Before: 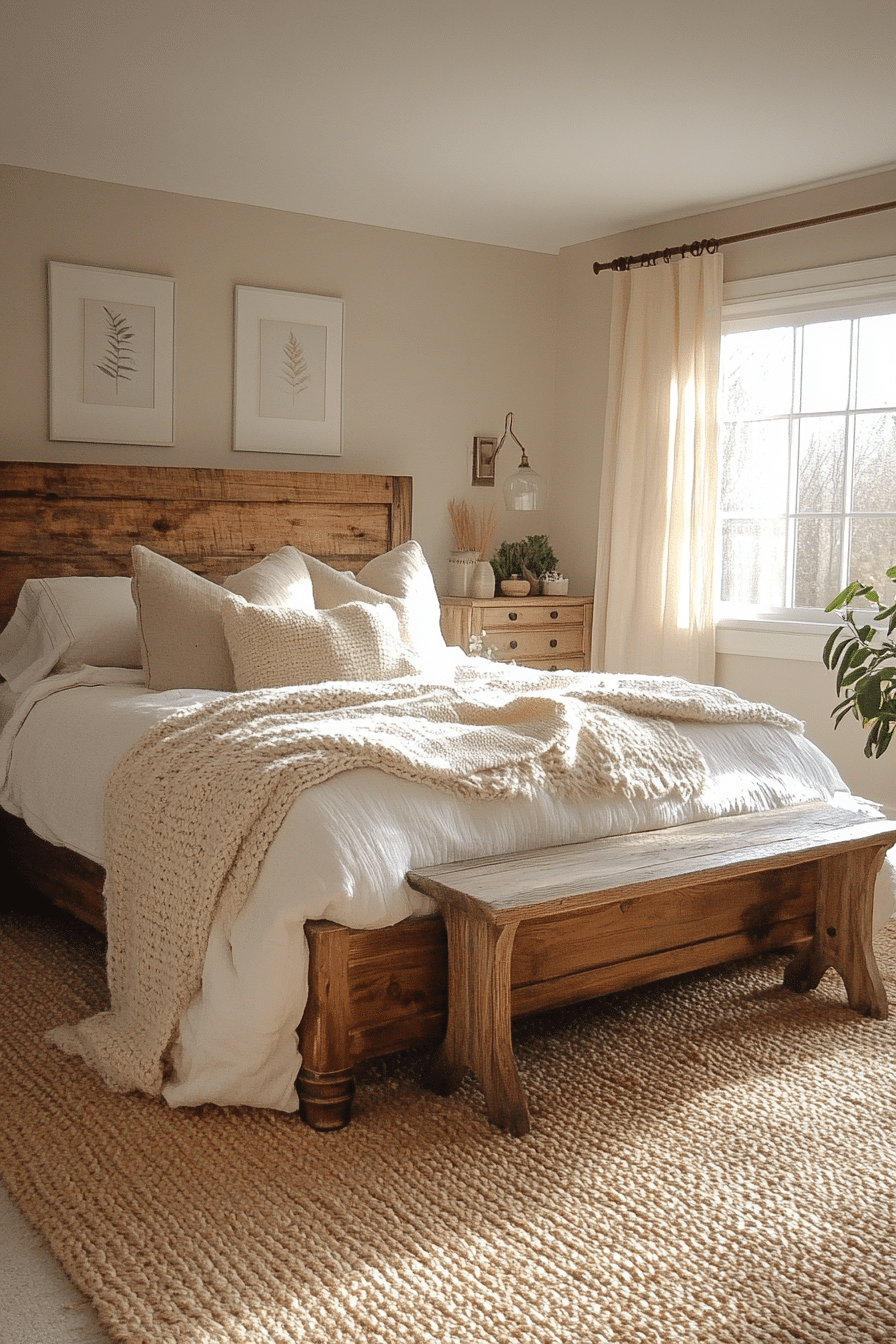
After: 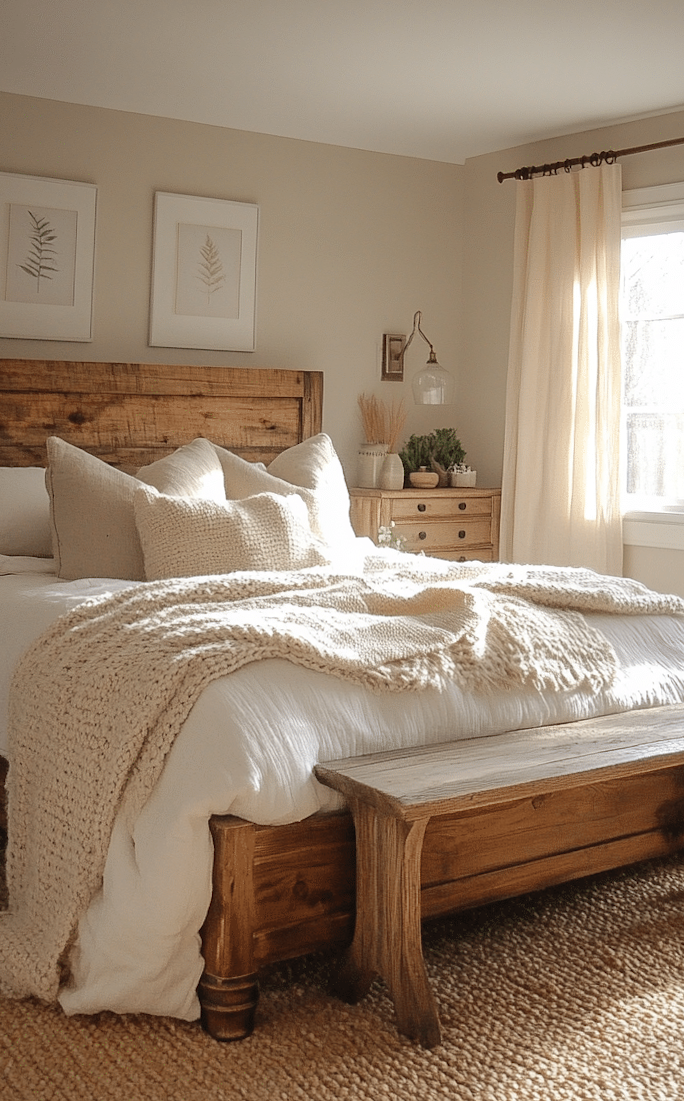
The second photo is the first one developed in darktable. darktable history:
rotate and perspective: rotation 0.215°, lens shift (vertical) -0.139, crop left 0.069, crop right 0.939, crop top 0.002, crop bottom 0.996
crop and rotate: left 7.196%, top 4.574%, right 10.605%, bottom 13.178%
